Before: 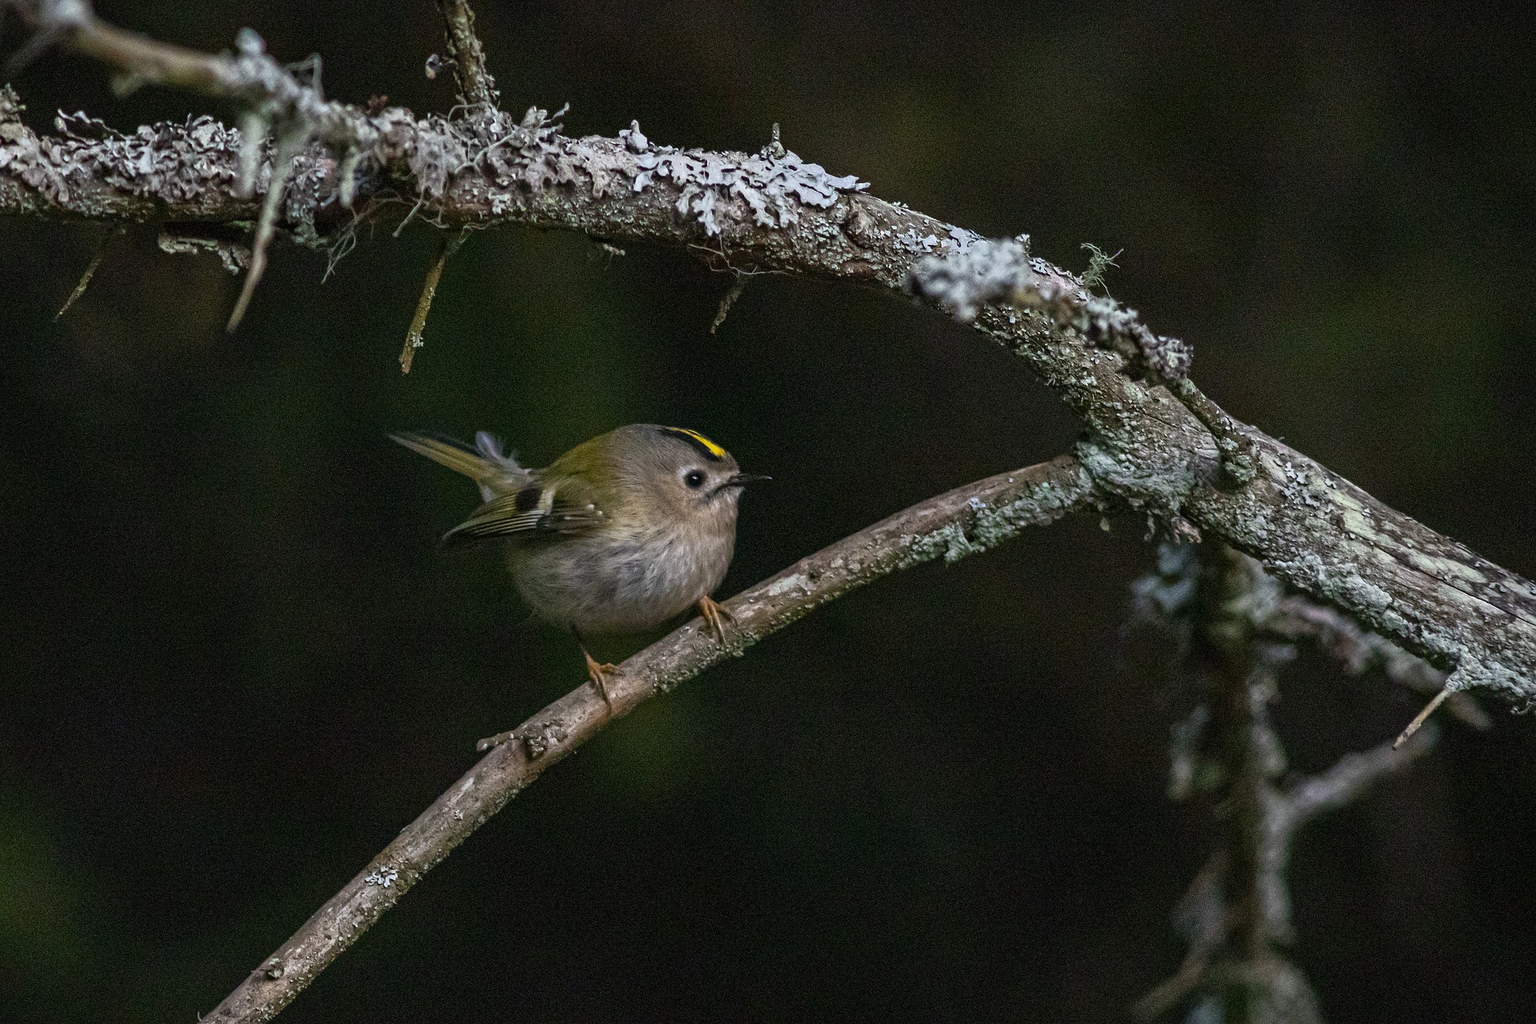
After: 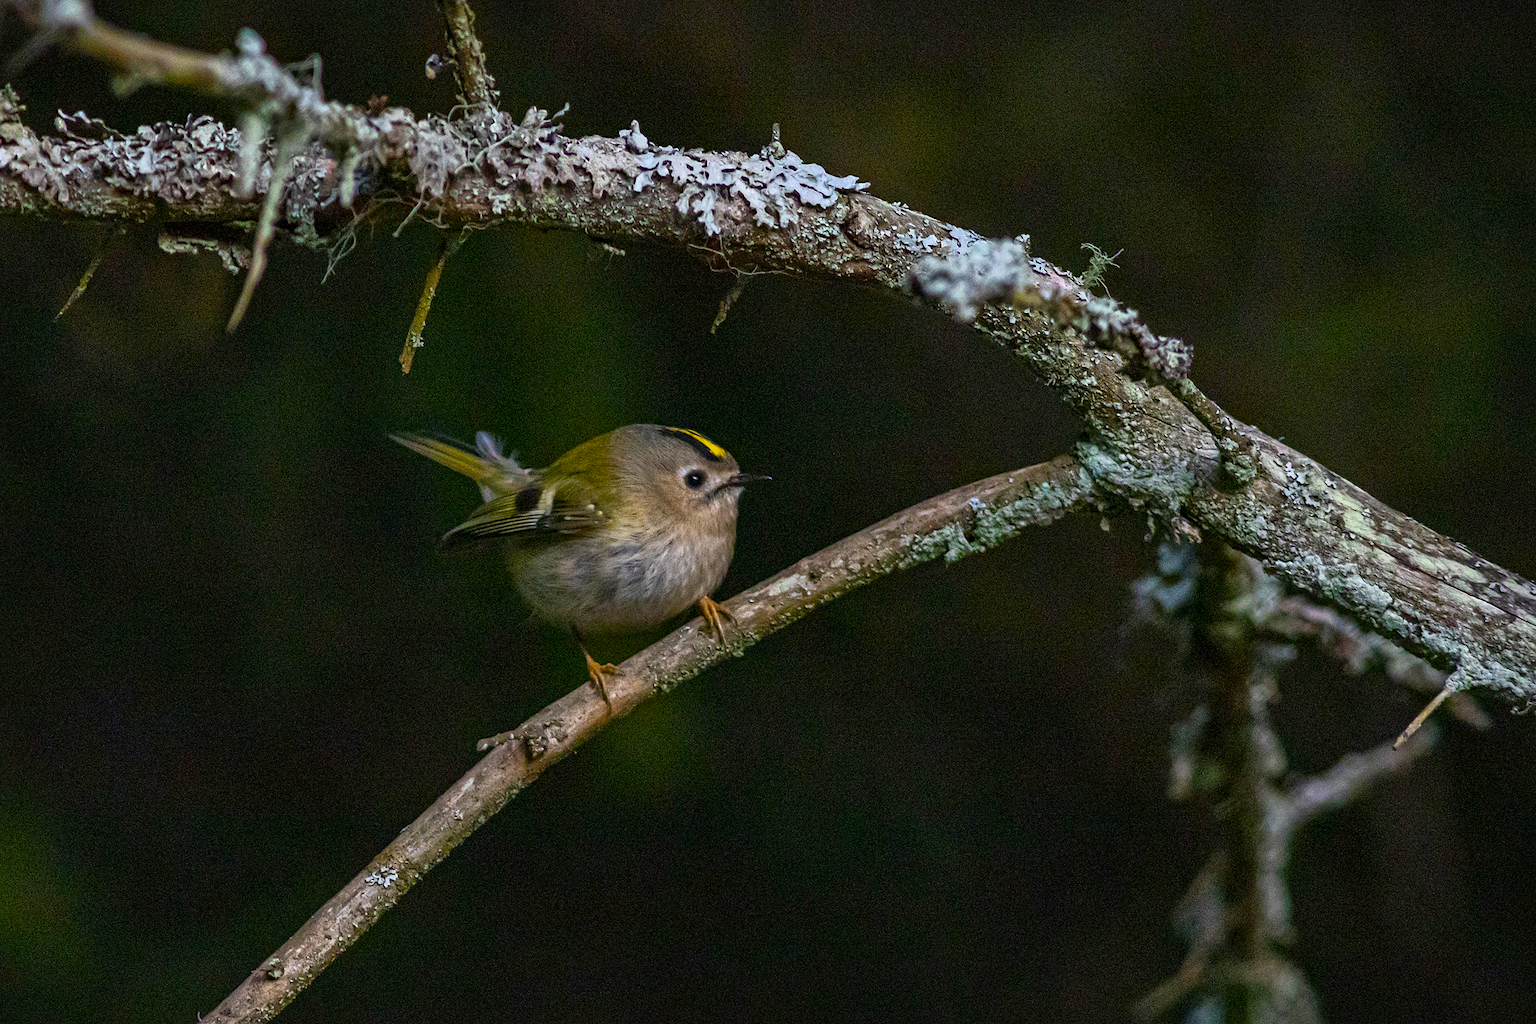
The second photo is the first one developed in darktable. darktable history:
local contrast: mode bilateral grid, contrast 20, coarseness 51, detail 119%, midtone range 0.2
color balance rgb: perceptual saturation grading › global saturation 19.283%, global vibrance 50.356%
